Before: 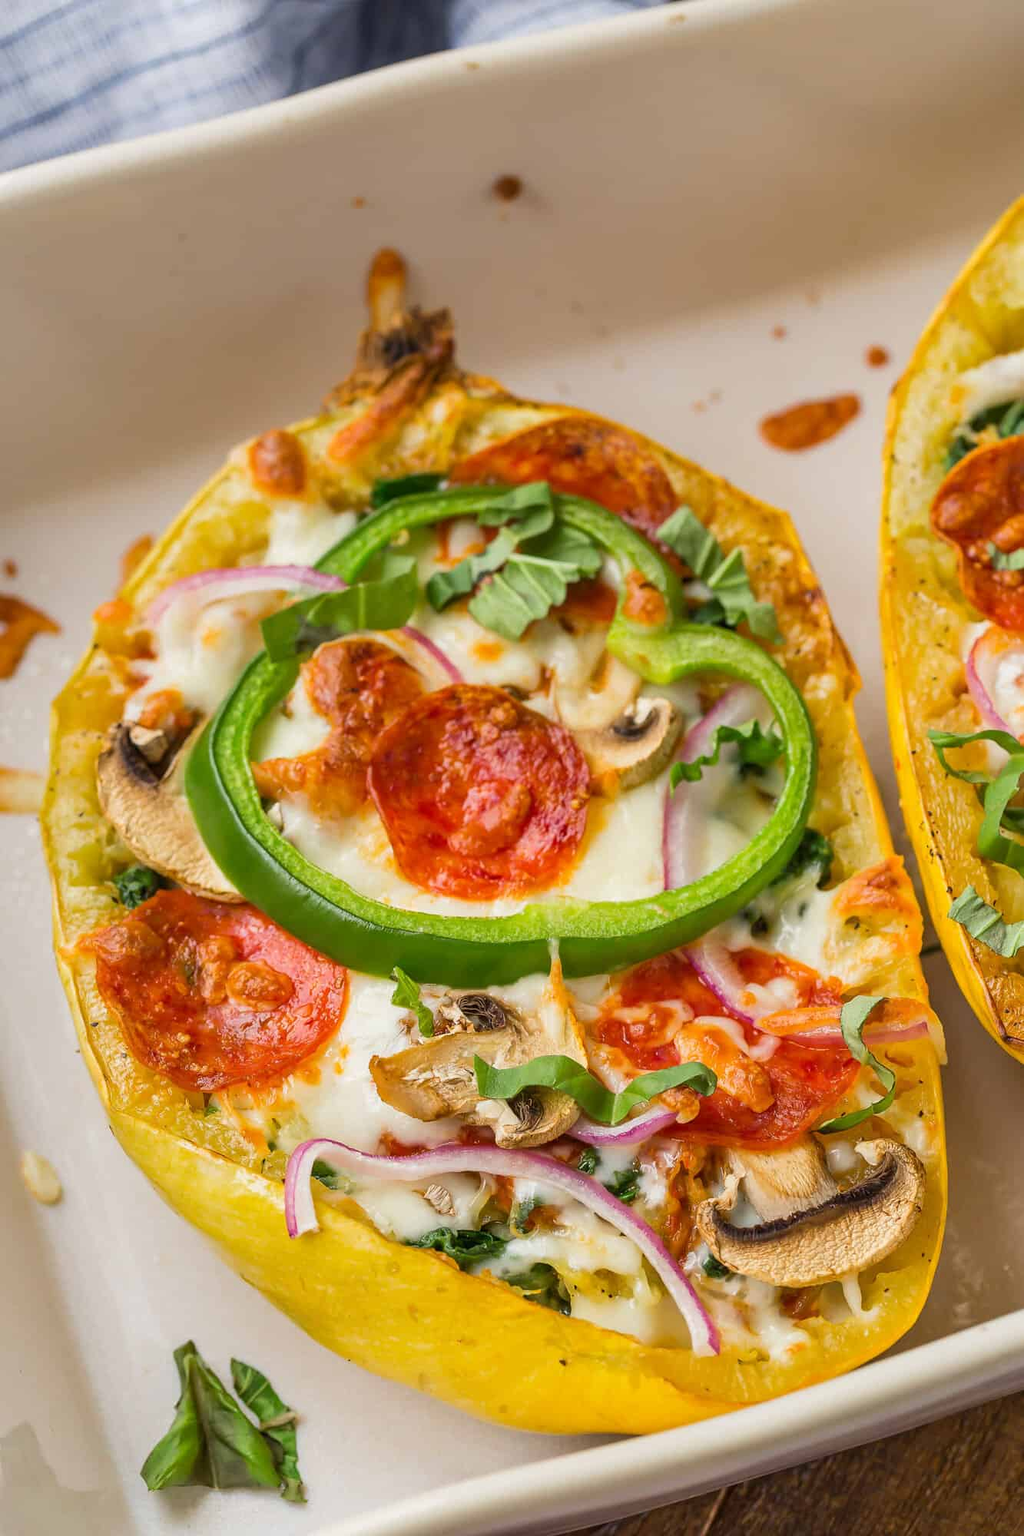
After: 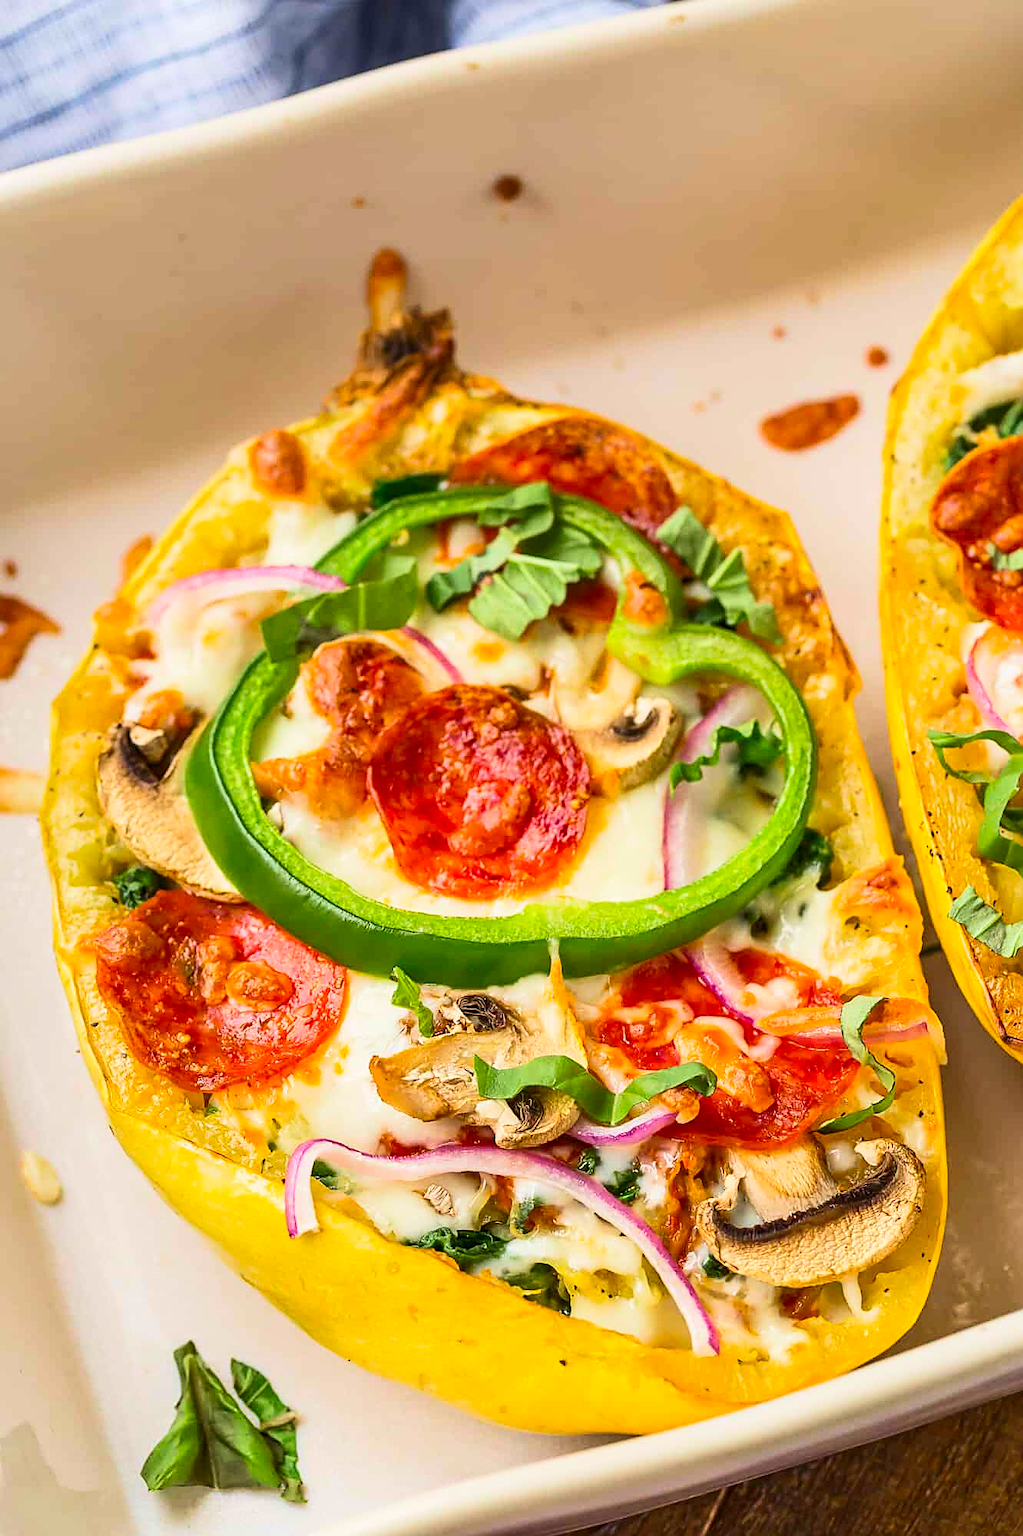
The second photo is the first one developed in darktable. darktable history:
color balance rgb: perceptual saturation grading › global saturation 0.453%
contrast brightness saturation: contrast 0.234, brightness 0.096, saturation 0.286
sharpen: on, module defaults
velvia: on, module defaults
